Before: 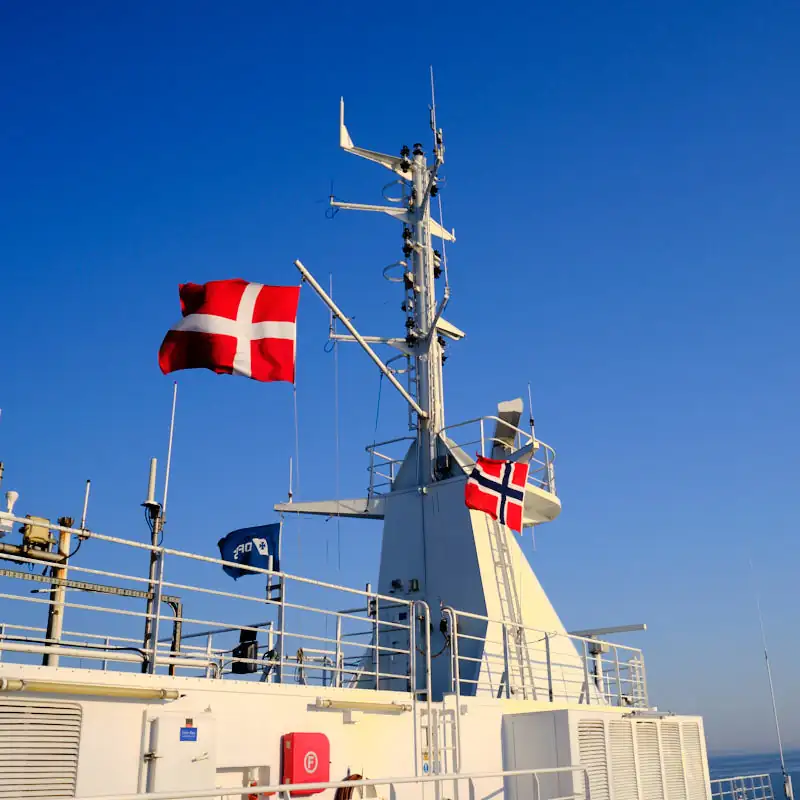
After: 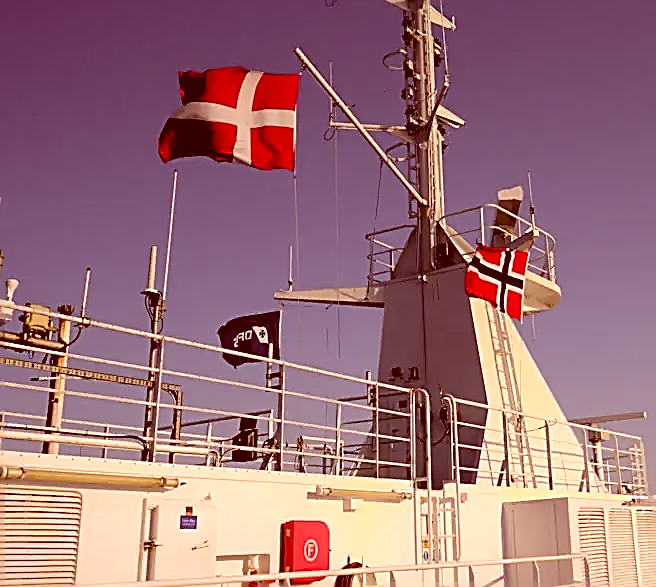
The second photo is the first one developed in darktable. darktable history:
levels: levels [0.031, 0.5, 0.969]
sharpen: amount 1
crop: top 26.531%, right 17.959%
color correction: highlights a* 9.03, highlights b* 8.71, shadows a* 40, shadows b* 40, saturation 0.8
graduated density: on, module defaults
exposure: black level correction 0.002, compensate highlight preservation false
